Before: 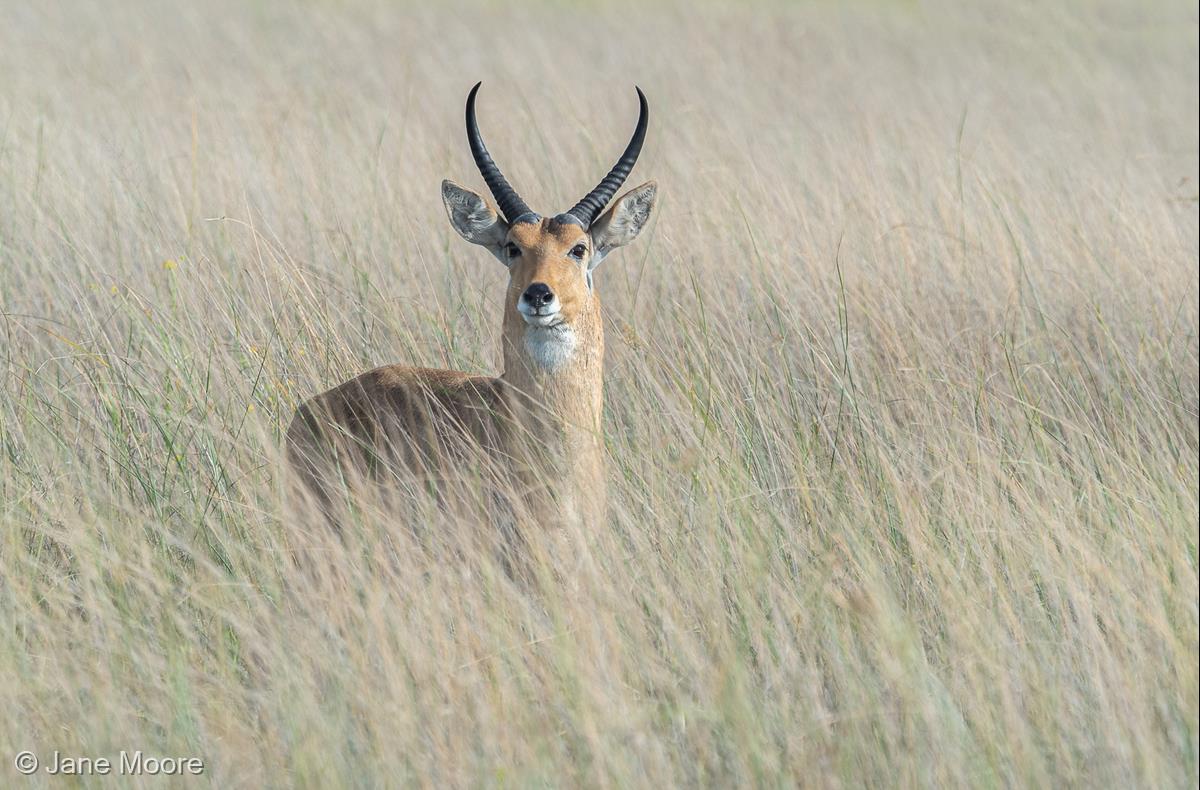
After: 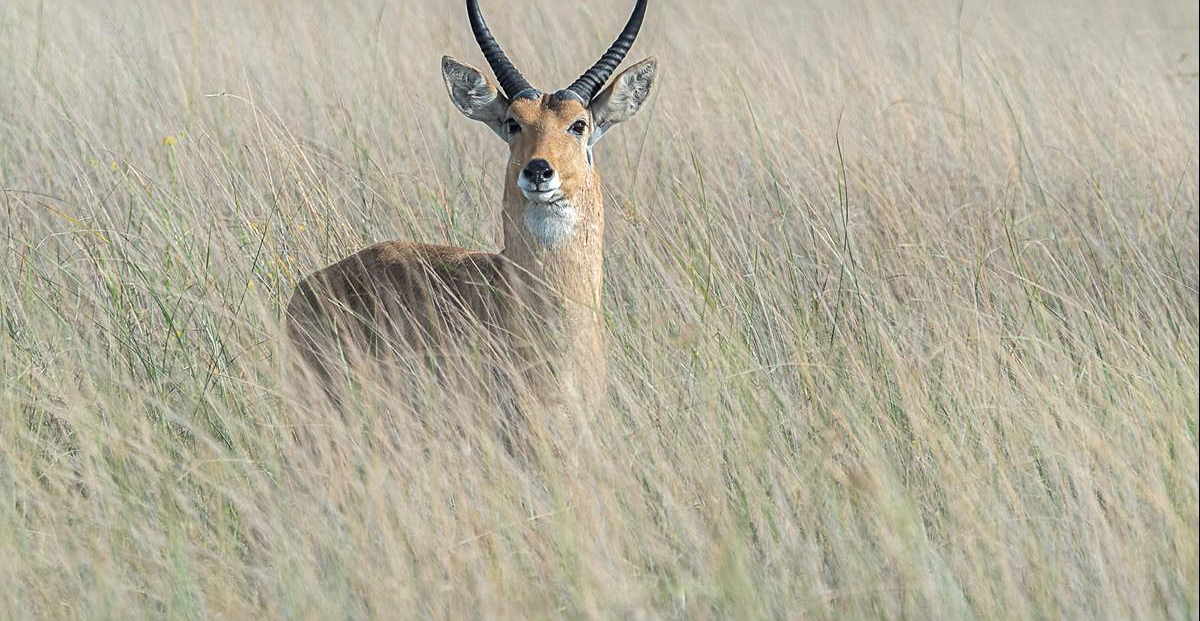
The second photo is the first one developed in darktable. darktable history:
crop and rotate: top 15.774%, bottom 5.506%
sharpen: radius 2.167, amount 0.381, threshold 0
